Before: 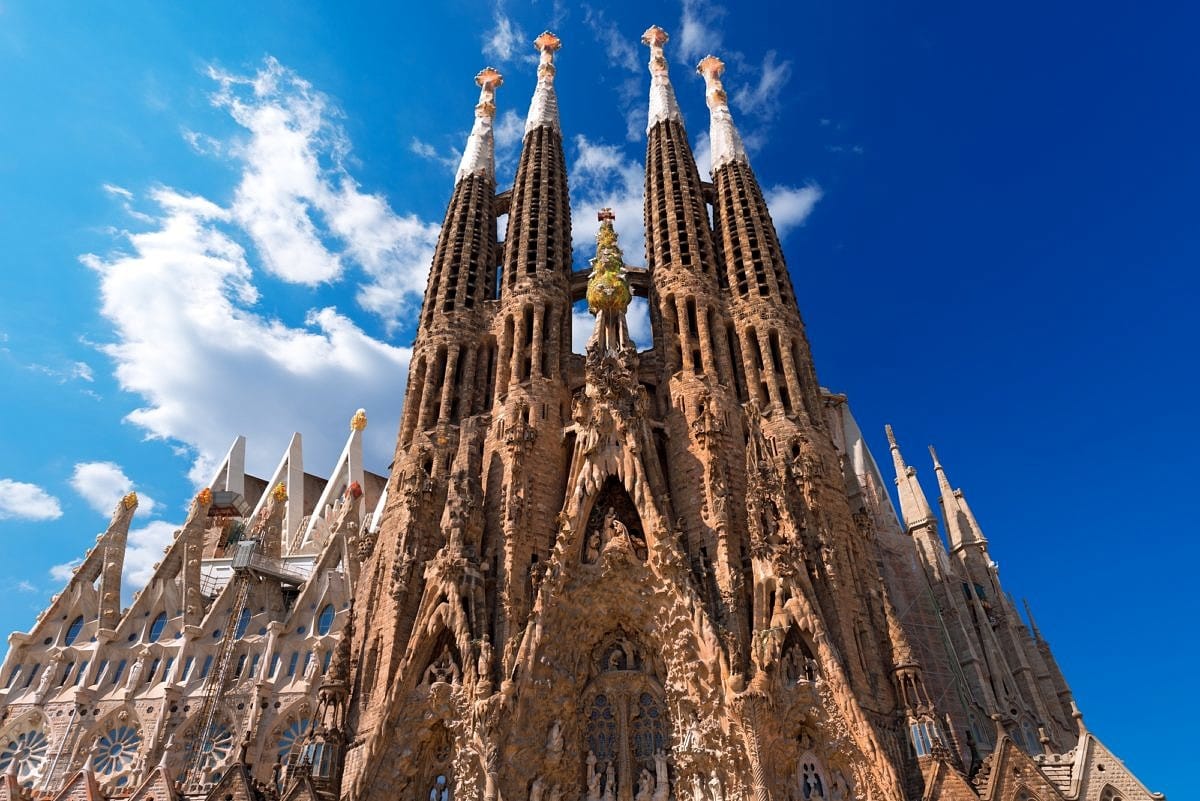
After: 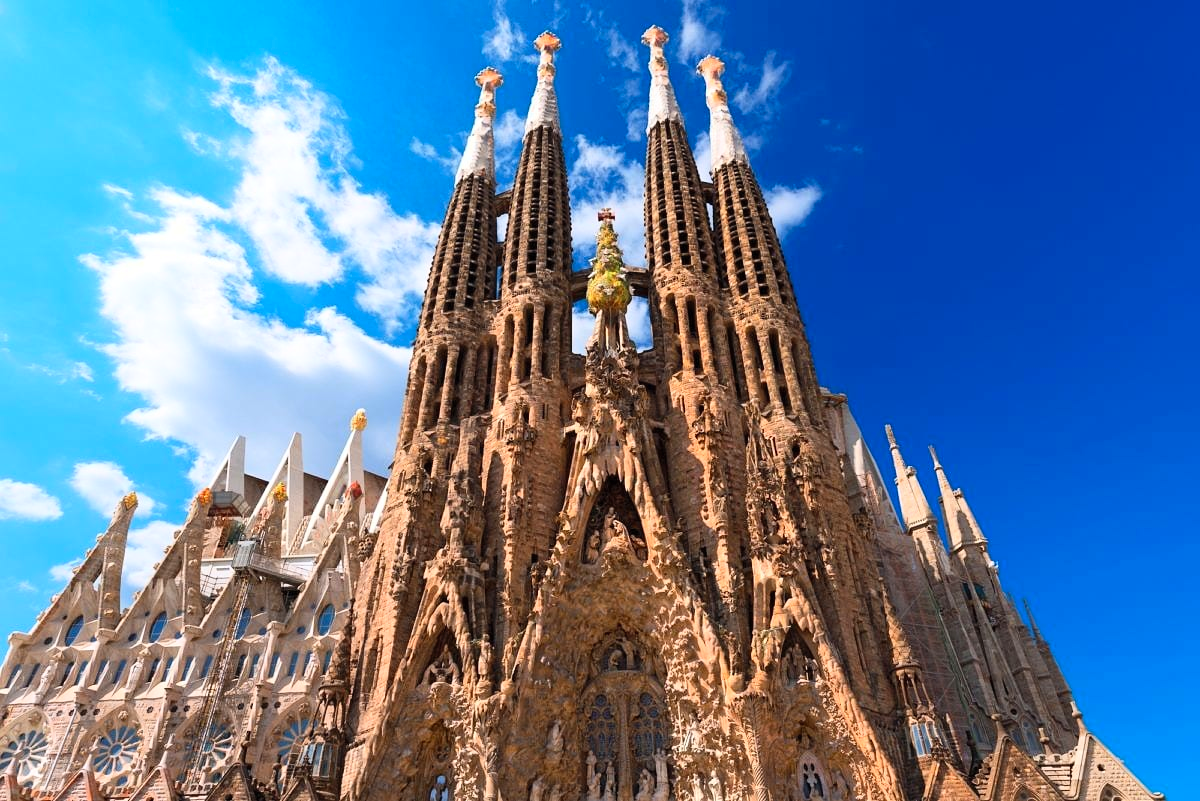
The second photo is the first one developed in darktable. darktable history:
contrast brightness saturation: contrast 0.204, brightness 0.166, saturation 0.227
